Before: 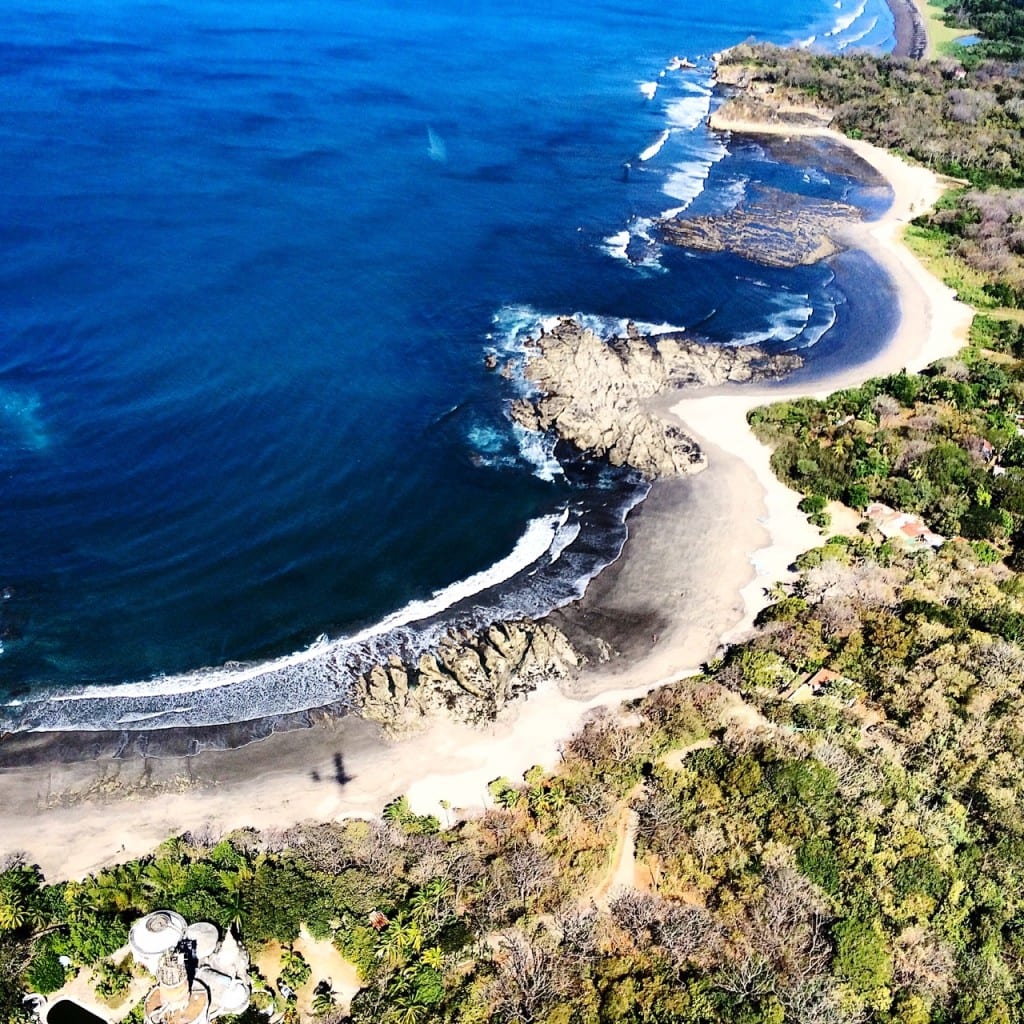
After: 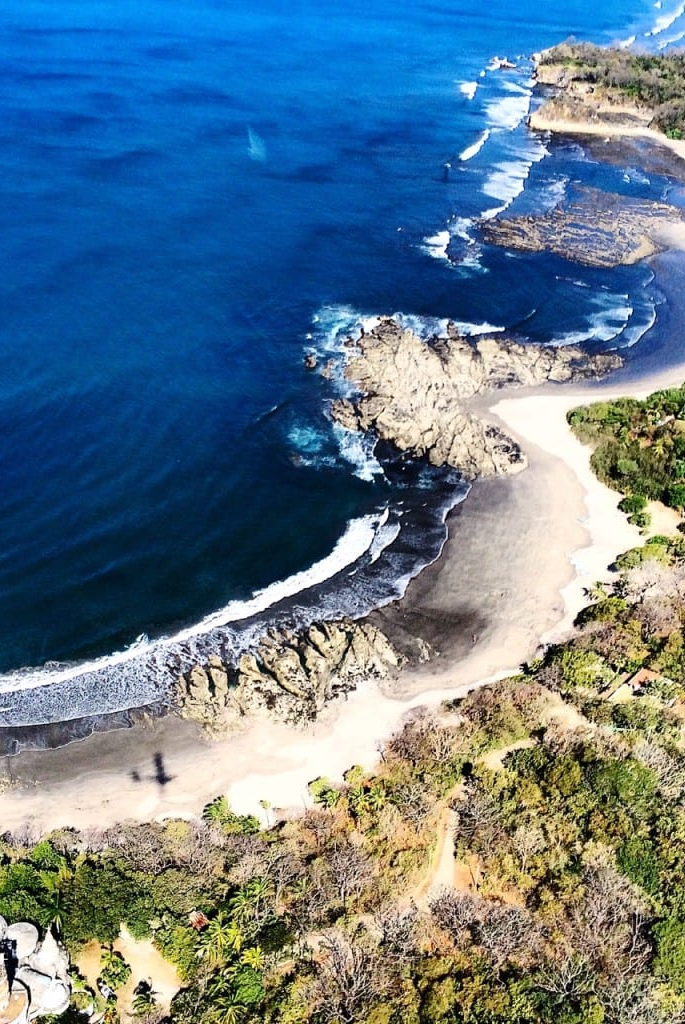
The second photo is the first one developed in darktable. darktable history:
crop and rotate: left 17.598%, right 15.457%
